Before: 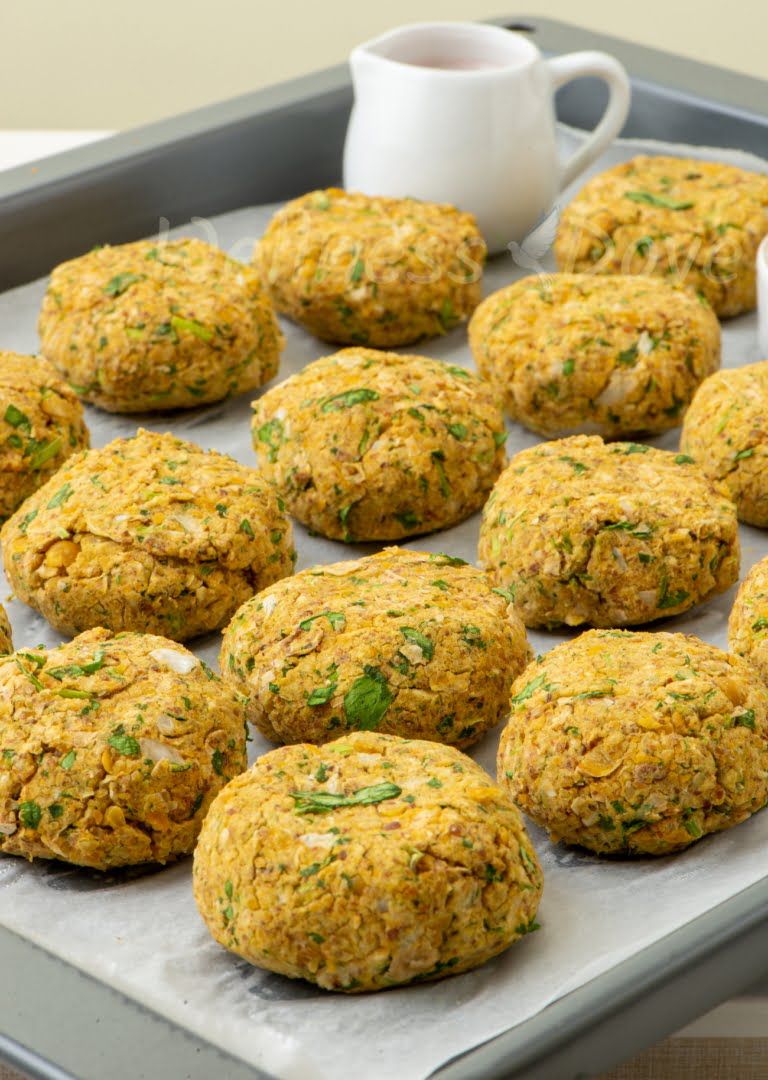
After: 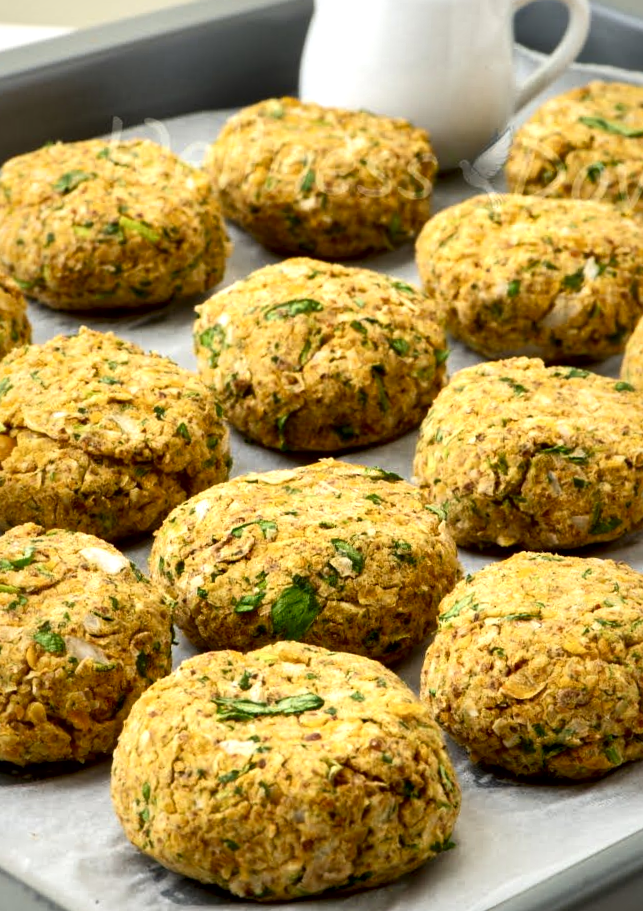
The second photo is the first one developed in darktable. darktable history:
crop and rotate: angle -3.07°, left 5.271%, top 5.167%, right 4.679%, bottom 4.17%
local contrast: mode bilateral grid, contrast 44, coarseness 70, detail 215%, midtone range 0.2
